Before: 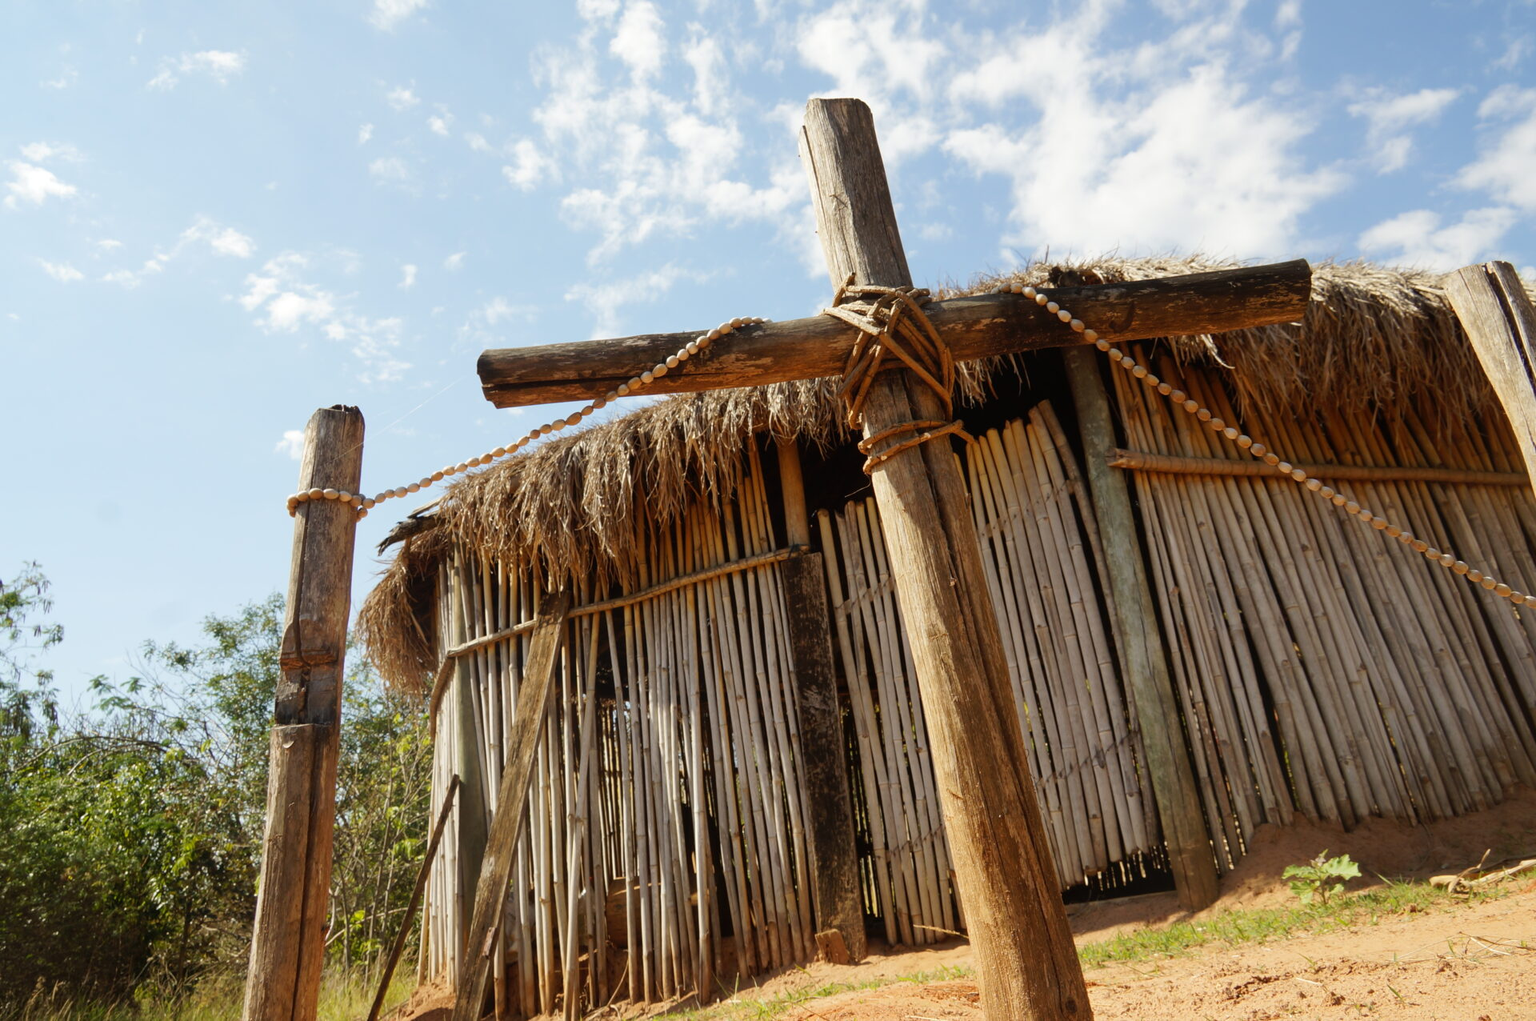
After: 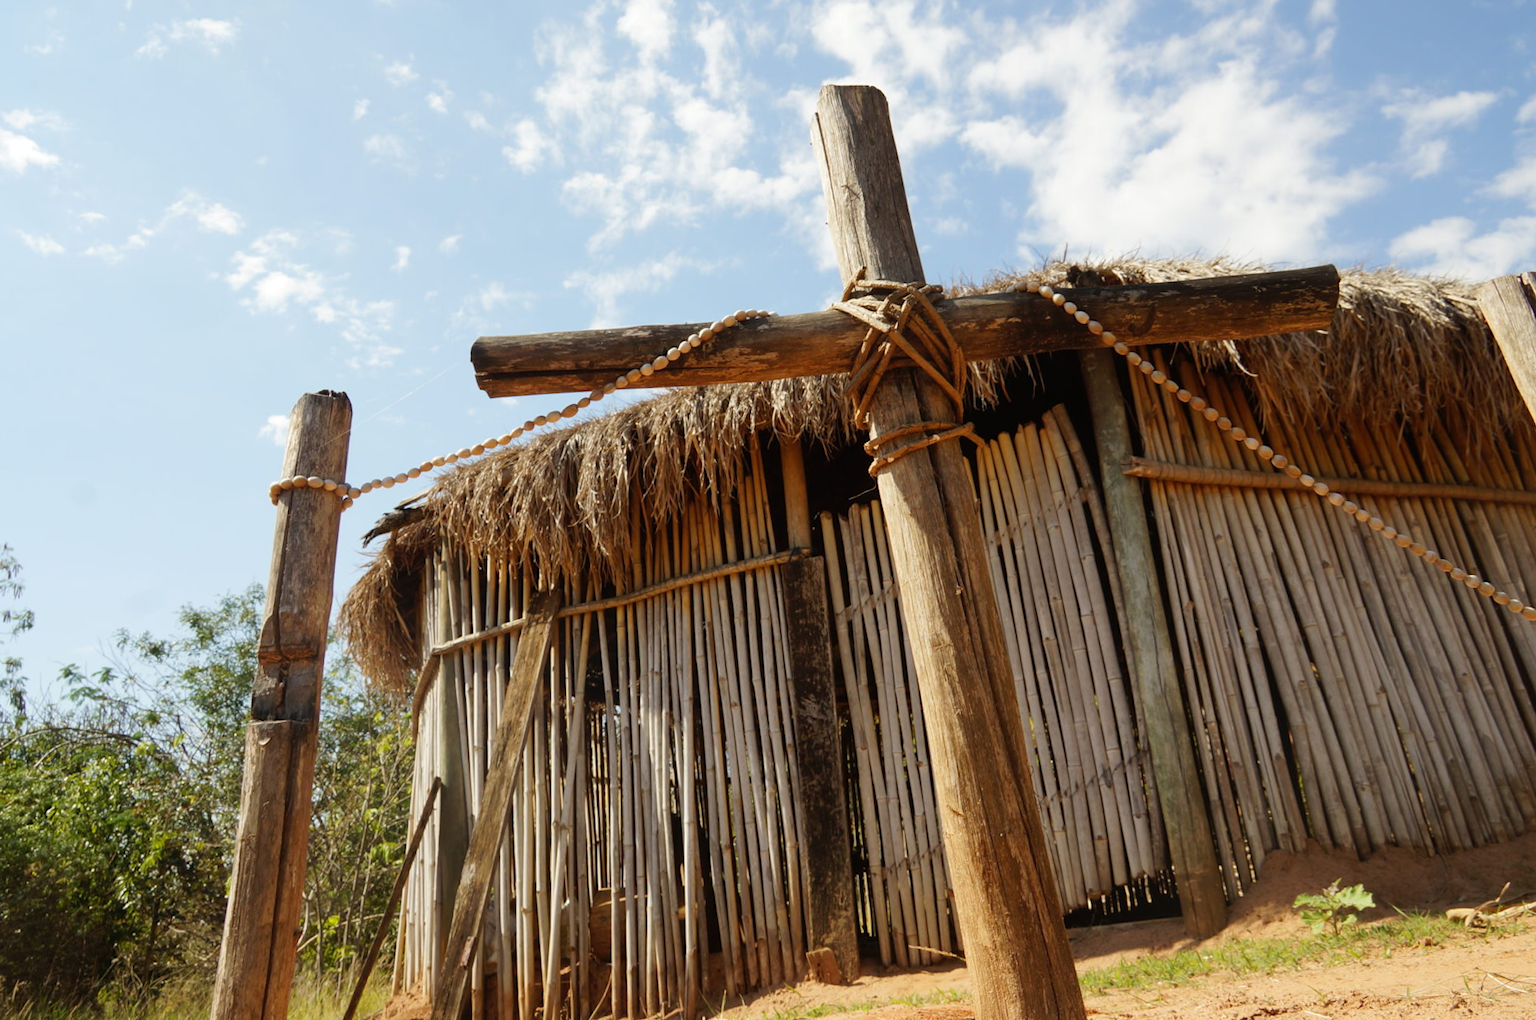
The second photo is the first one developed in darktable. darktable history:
crop and rotate: angle -1.49°
